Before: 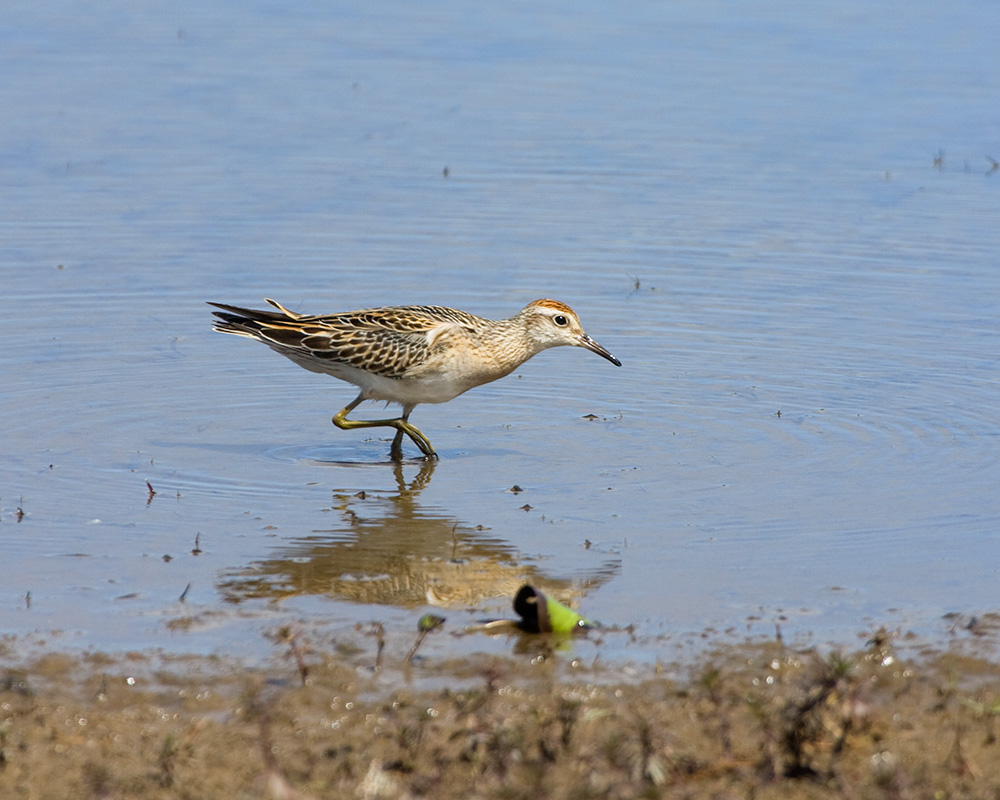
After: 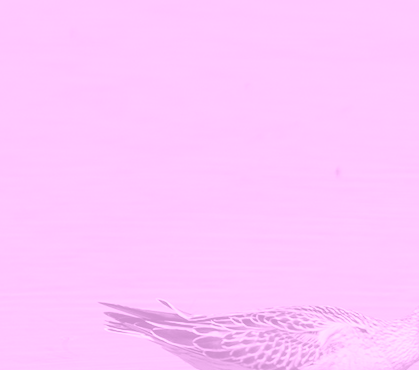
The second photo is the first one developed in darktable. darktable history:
crop and rotate: left 10.817%, top 0.062%, right 47.194%, bottom 53.626%
colorize: hue 331.2°, saturation 75%, source mix 30.28%, lightness 70.52%, version 1
